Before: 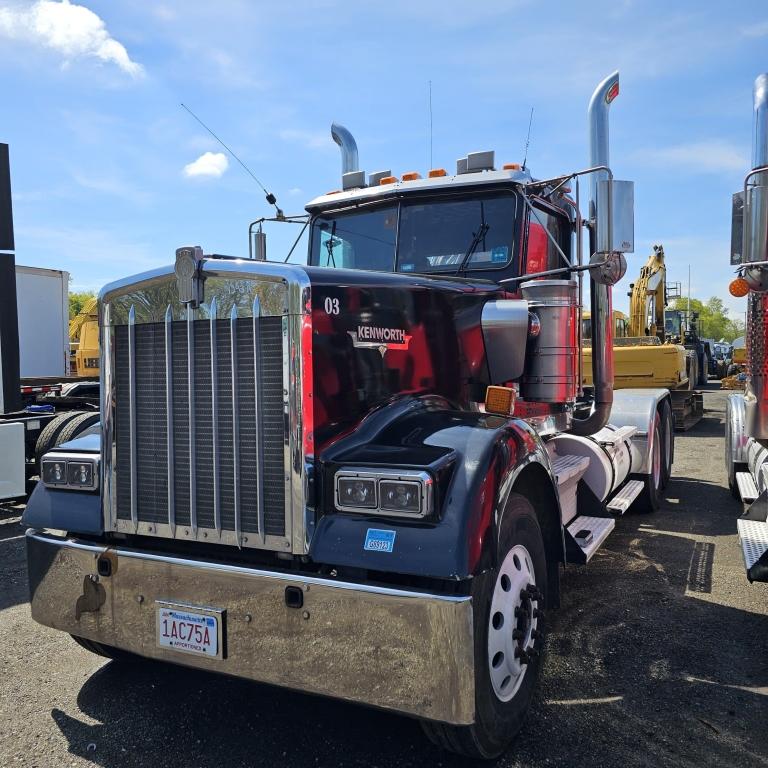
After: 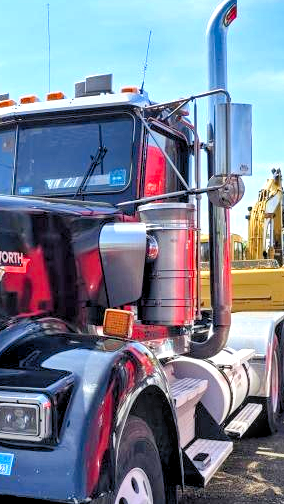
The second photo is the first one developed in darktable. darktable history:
base curve: curves: ch0 [(0, 0) (0.297, 0.298) (1, 1)], preserve colors none
tone equalizer: on, module defaults
crop and rotate: left 49.766%, top 10.134%, right 13.207%, bottom 24.205%
local contrast: on, module defaults
shadows and highlights: shadows 40.17, highlights -52.83, low approximation 0.01, soften with gaussian
levels: levels [0.036, 0.364, 0.827]
